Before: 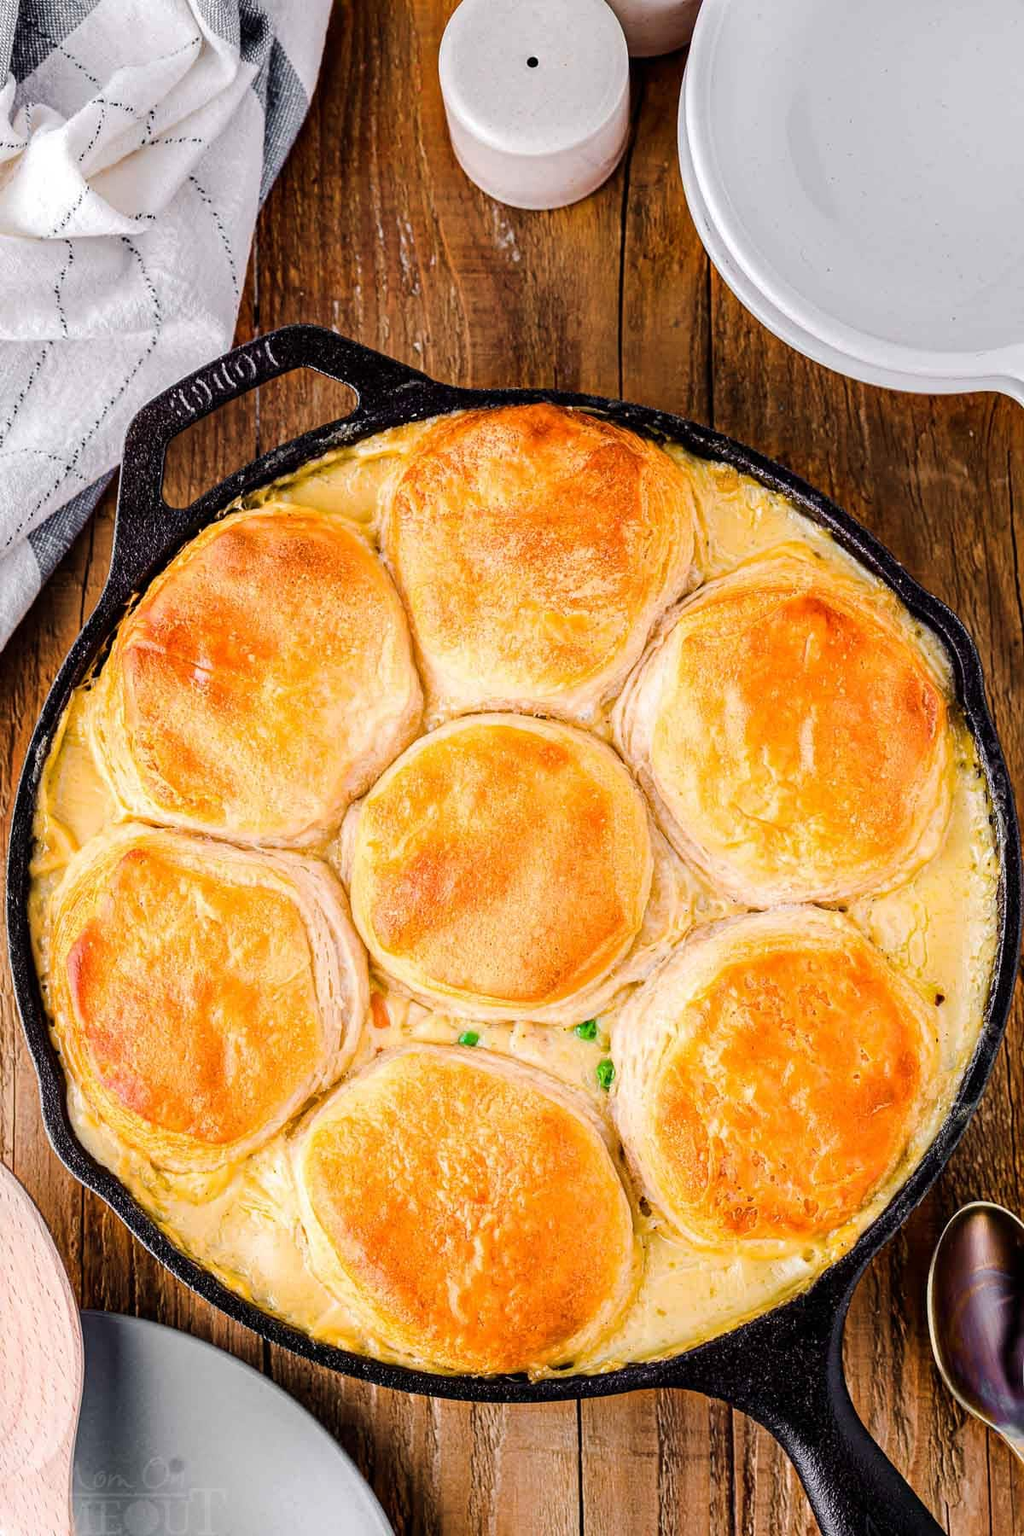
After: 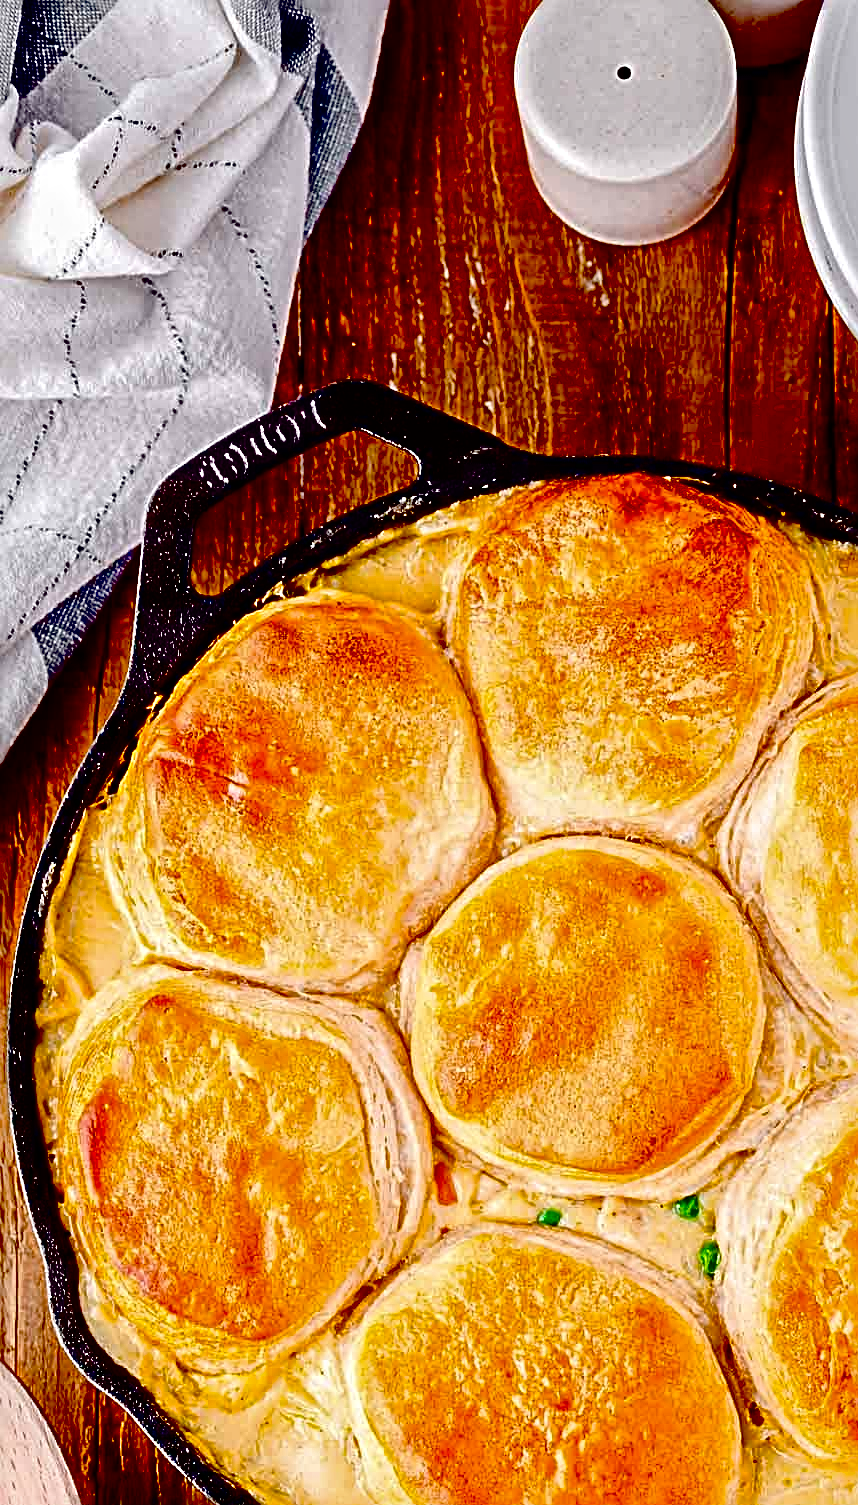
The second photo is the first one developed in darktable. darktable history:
local contrast: mode bilateral grid, contrast 20, coarseness 20, detail 150%, midtone range 0.2
crop: right 28.457%, bottom 16.342%
sharpen: radius 3.976
exposure: black level correction 0.1, exposure -0.095 EV, compensate highlight preservation false
